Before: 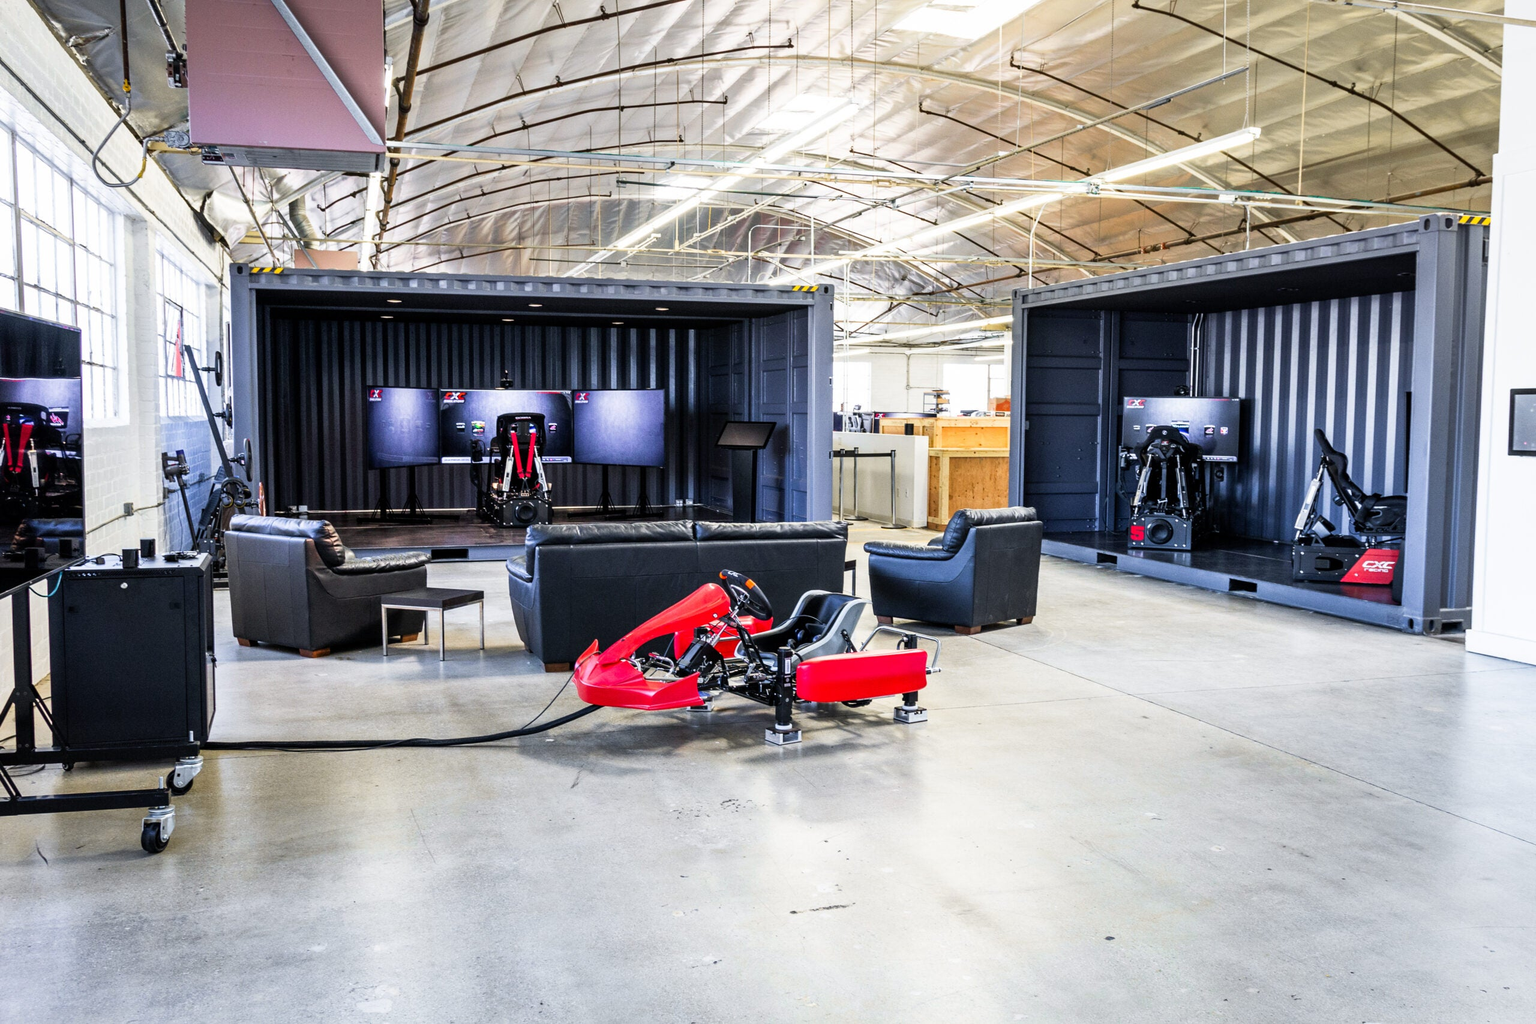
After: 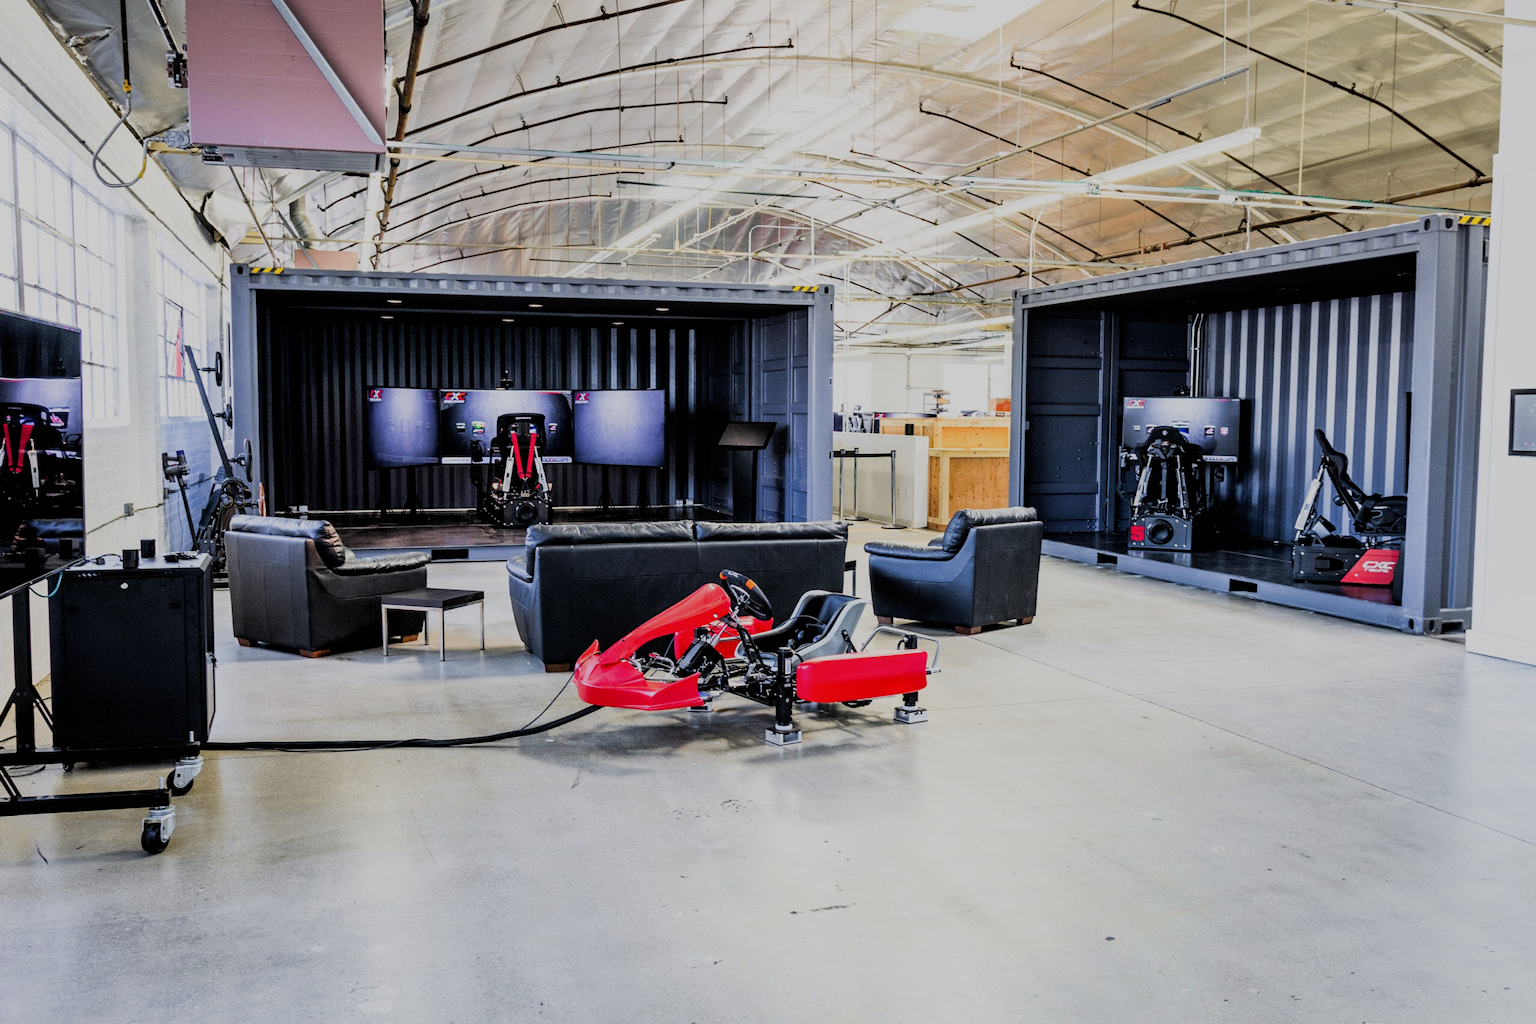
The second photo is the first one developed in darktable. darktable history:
filmic rgb: black relative exposure -6.79 EV, white relative exposure 5.92 EV, hardness 2.69
